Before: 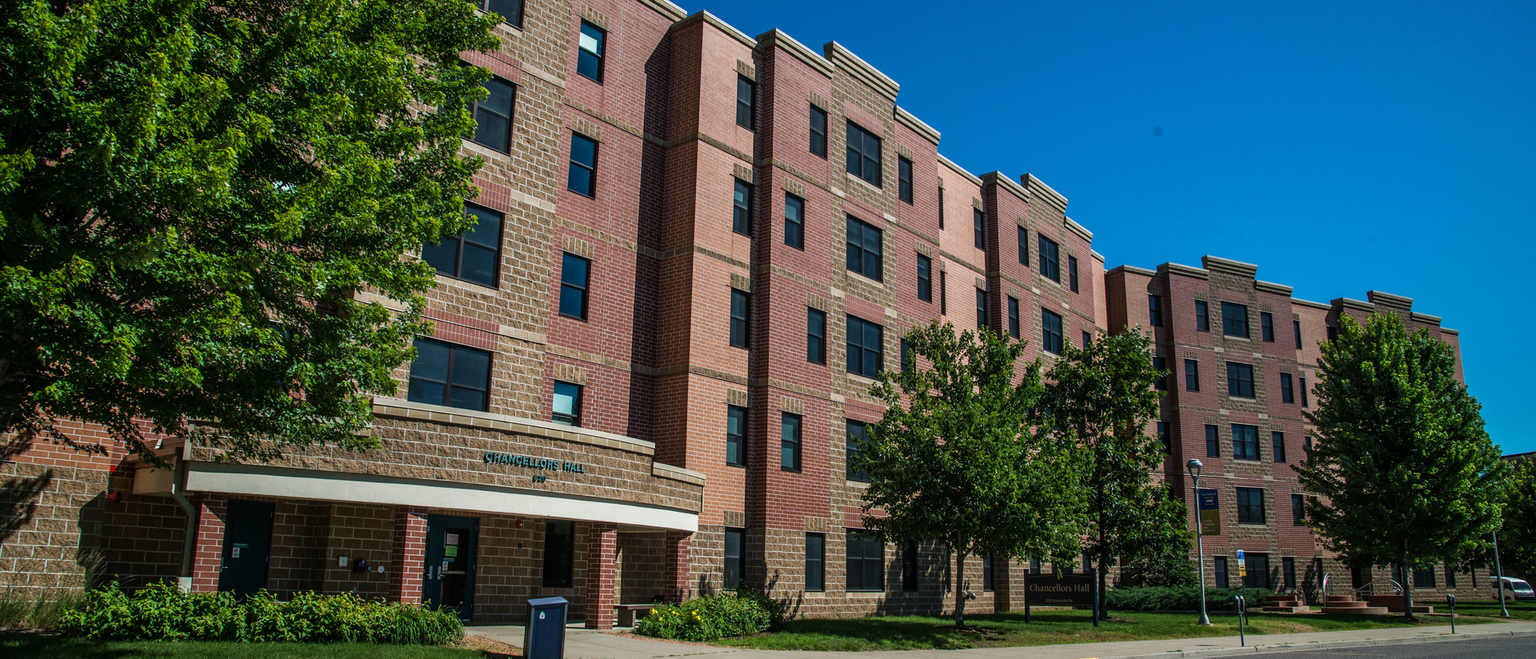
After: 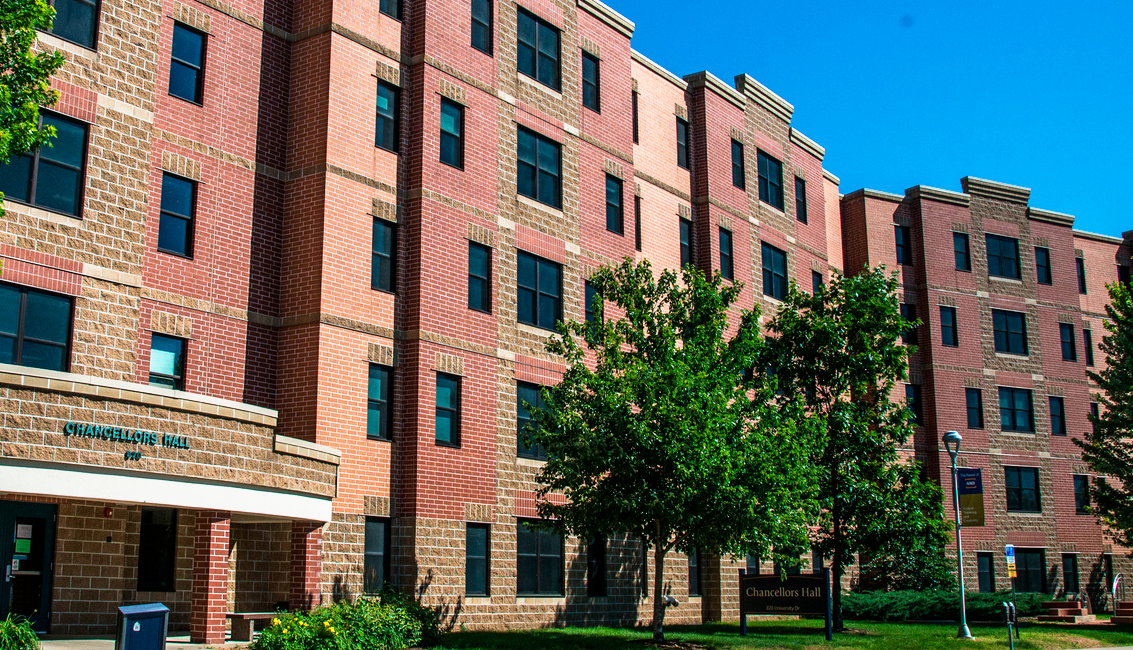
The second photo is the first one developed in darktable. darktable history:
crop and rotate: left 28.206%, top 17.374%, right 12.753%, bottom 3.637%
base curve: curves: ch0 [(0, 0) (0.557, 0.834) (1, 1)], preserve colors none
